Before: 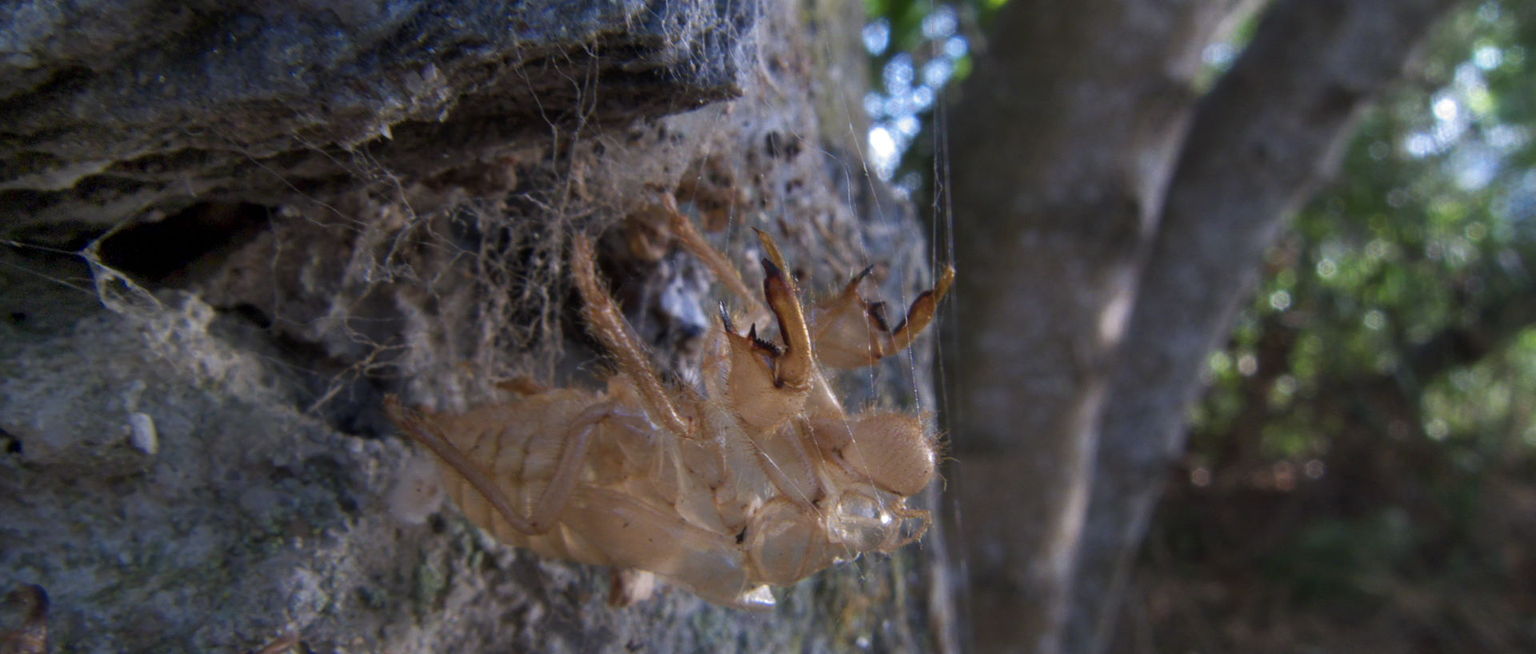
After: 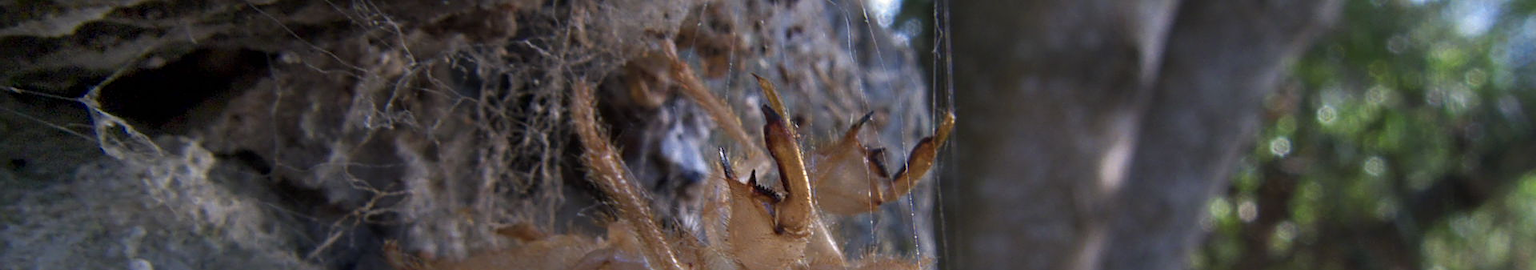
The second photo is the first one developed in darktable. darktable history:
crop and rotate: top 23.595%, bottom 34.958%
sharpen: on, module defaults
